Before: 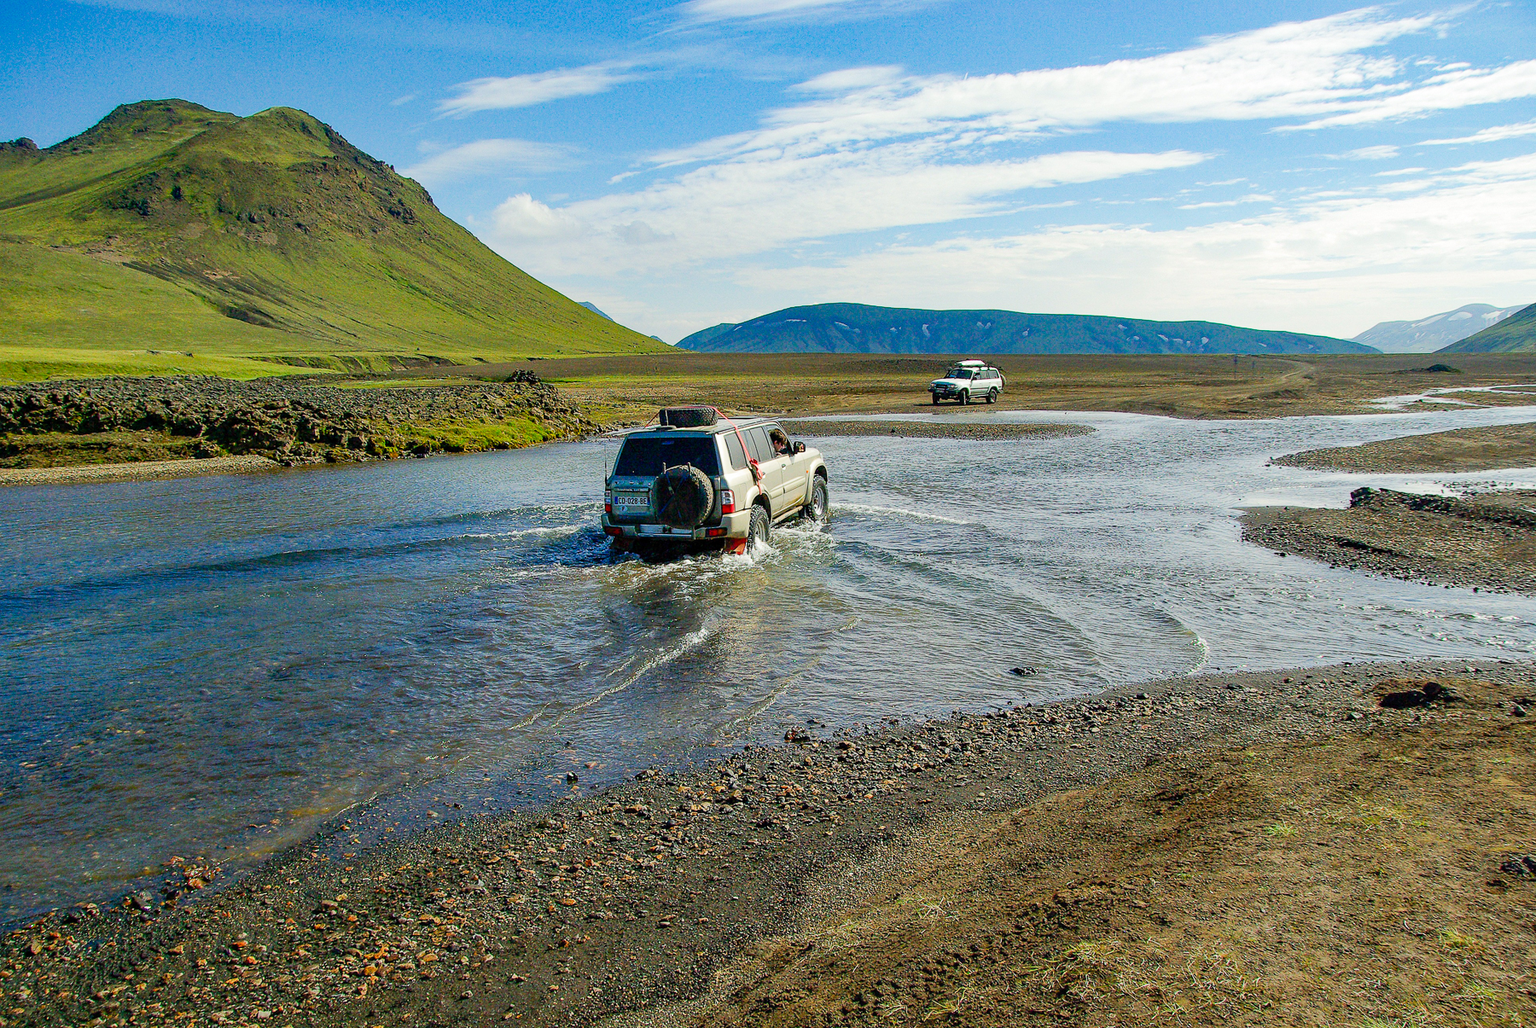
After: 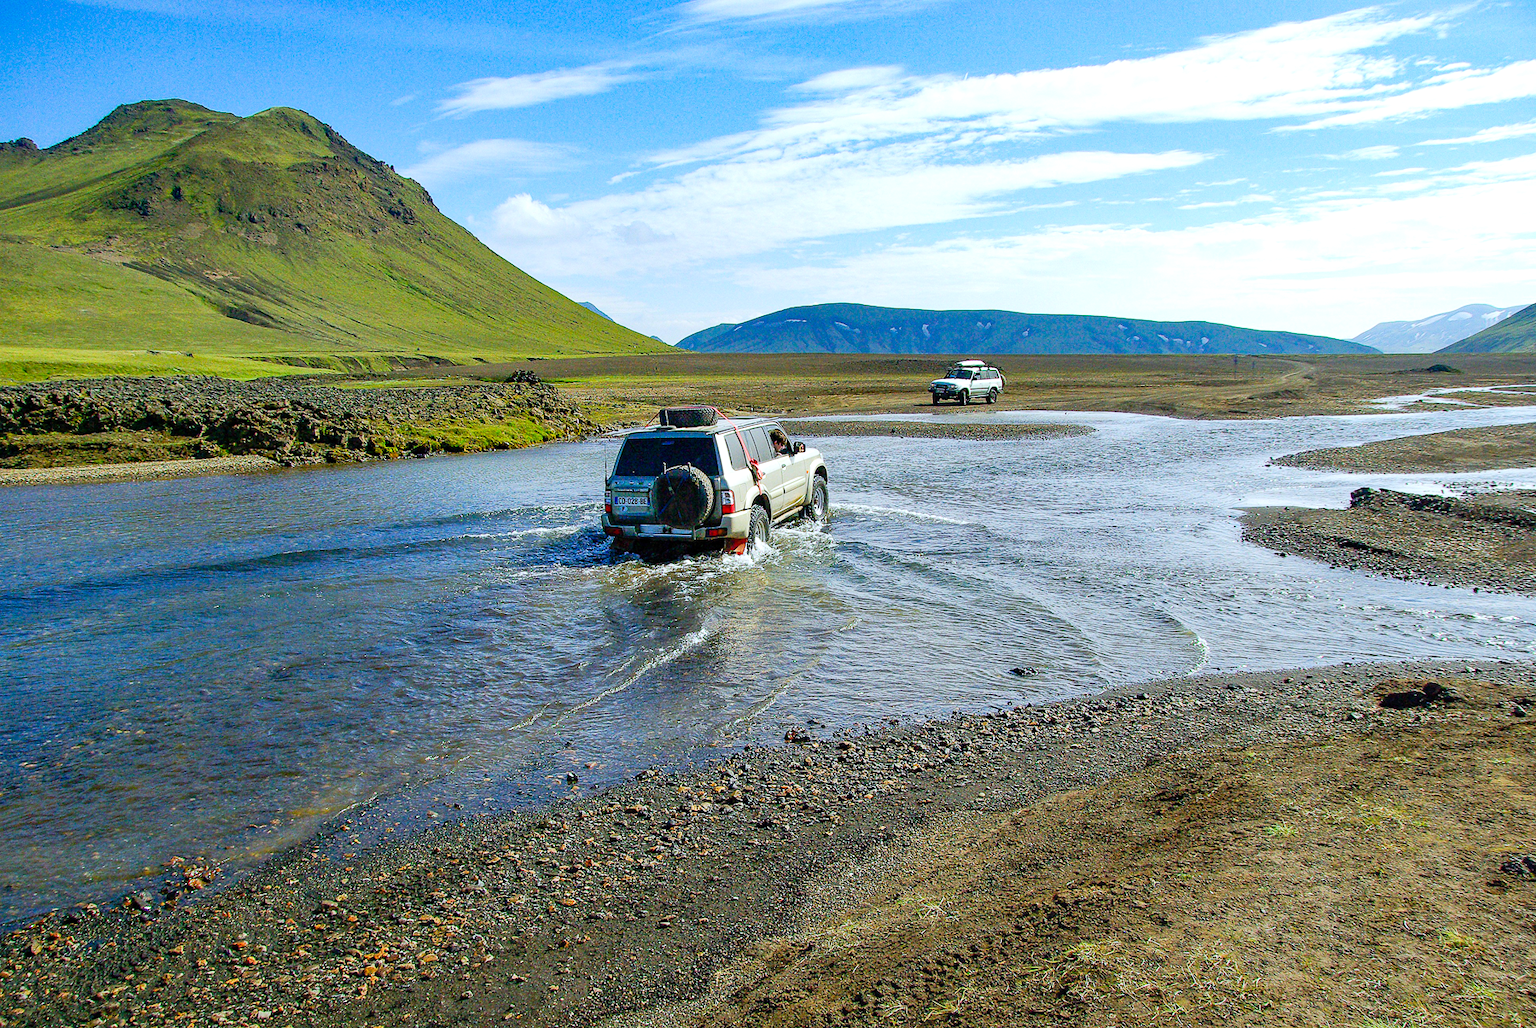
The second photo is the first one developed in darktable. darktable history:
white balance: red 0.954, blue 1.079
exposure: exposure 0.3 EV, compensate highlight preservation false
